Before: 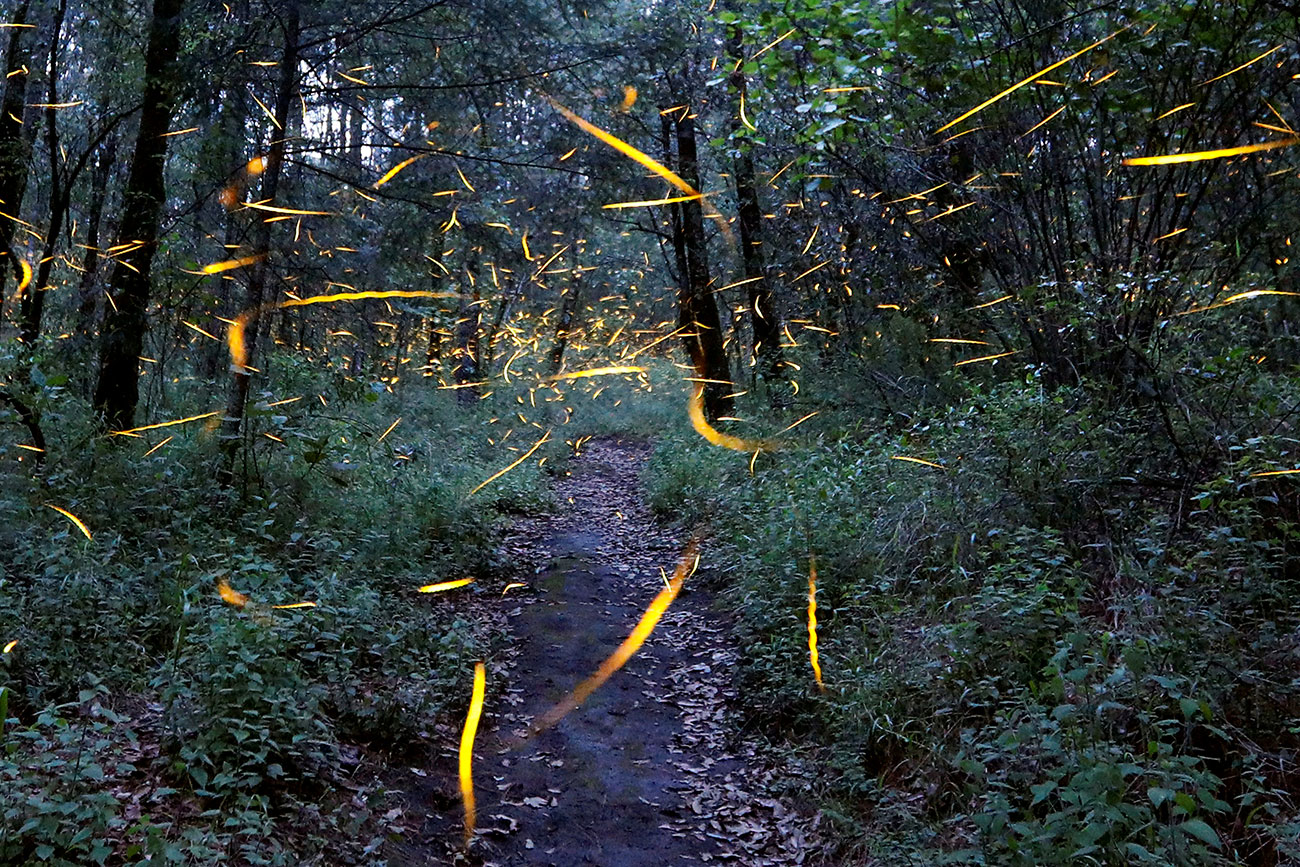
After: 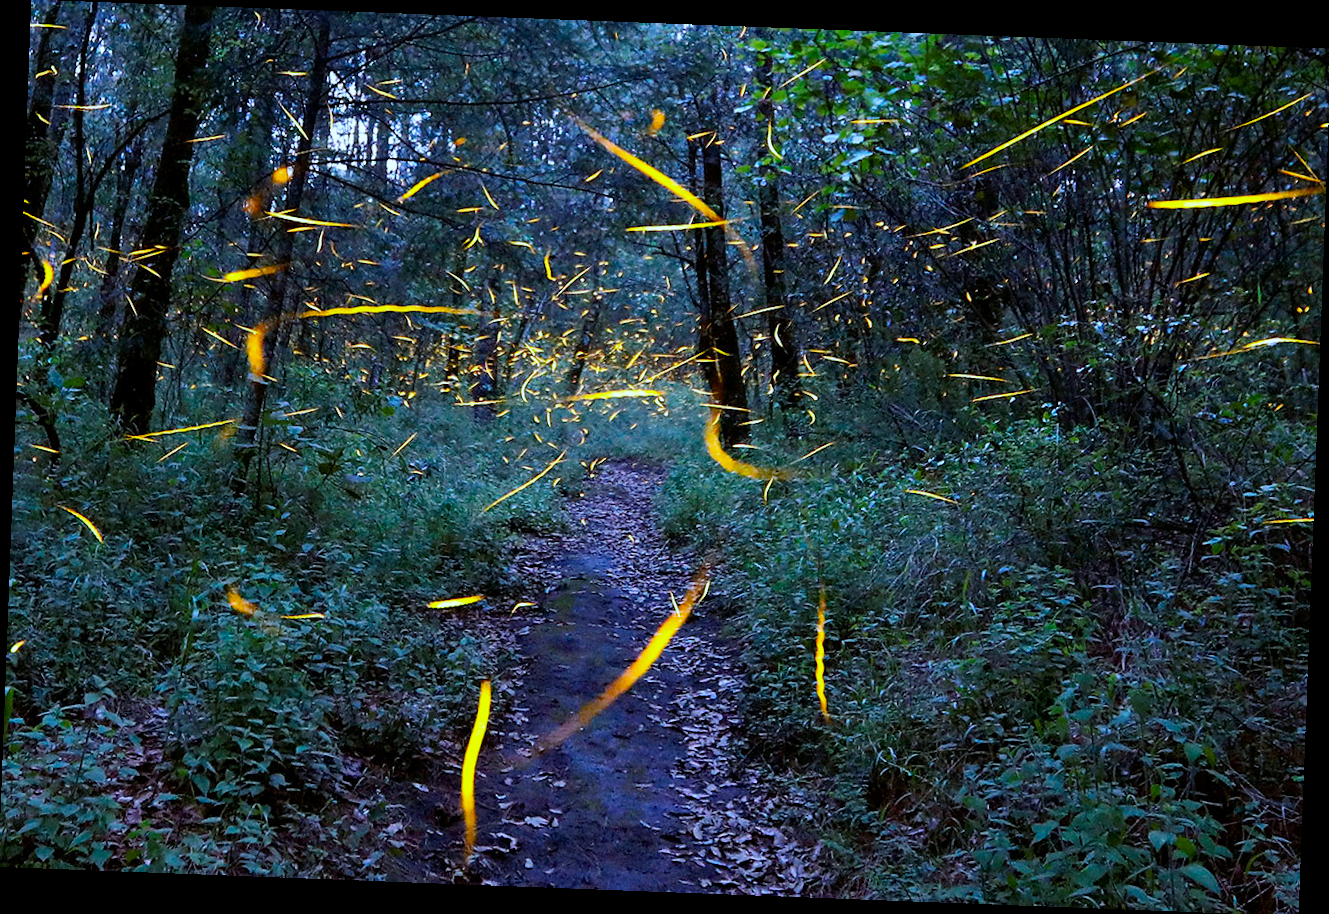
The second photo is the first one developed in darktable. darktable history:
base curve: curves: ch0 [(0, 0) (0.472, 0.508) (1, 1)]
white balance: red 0.924, blue 1.095
crop and rotate: left 0.126%
color balance rgb: perceptual saturation grading › global saturation 25%, global vibrance 20%
rotate and perspective: rotation 2.17°, automatic cropping off
